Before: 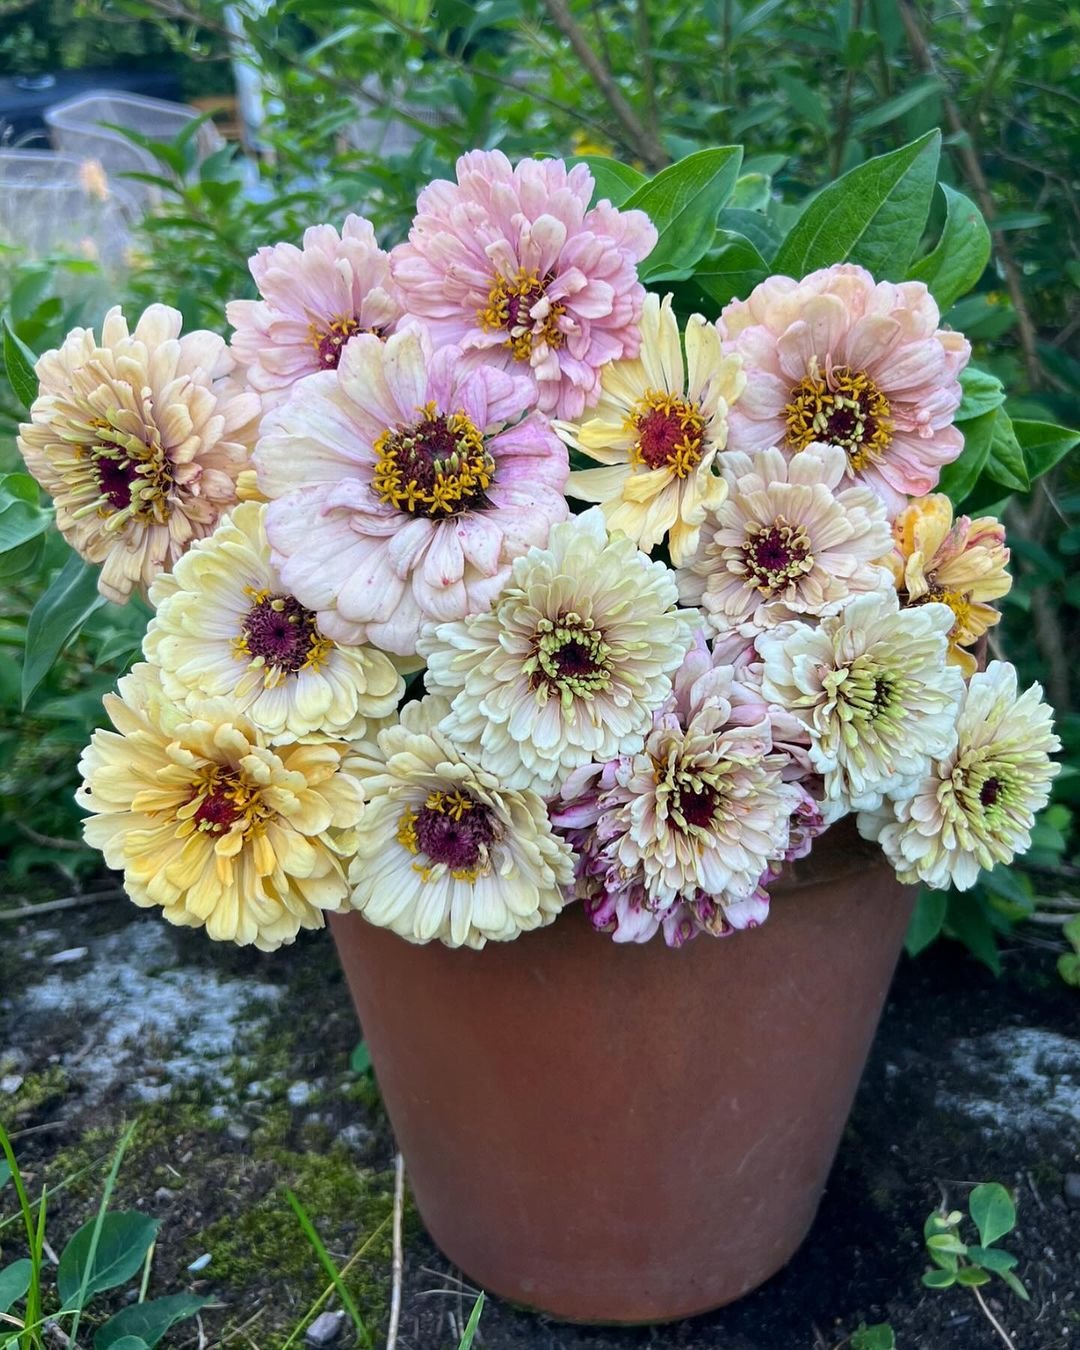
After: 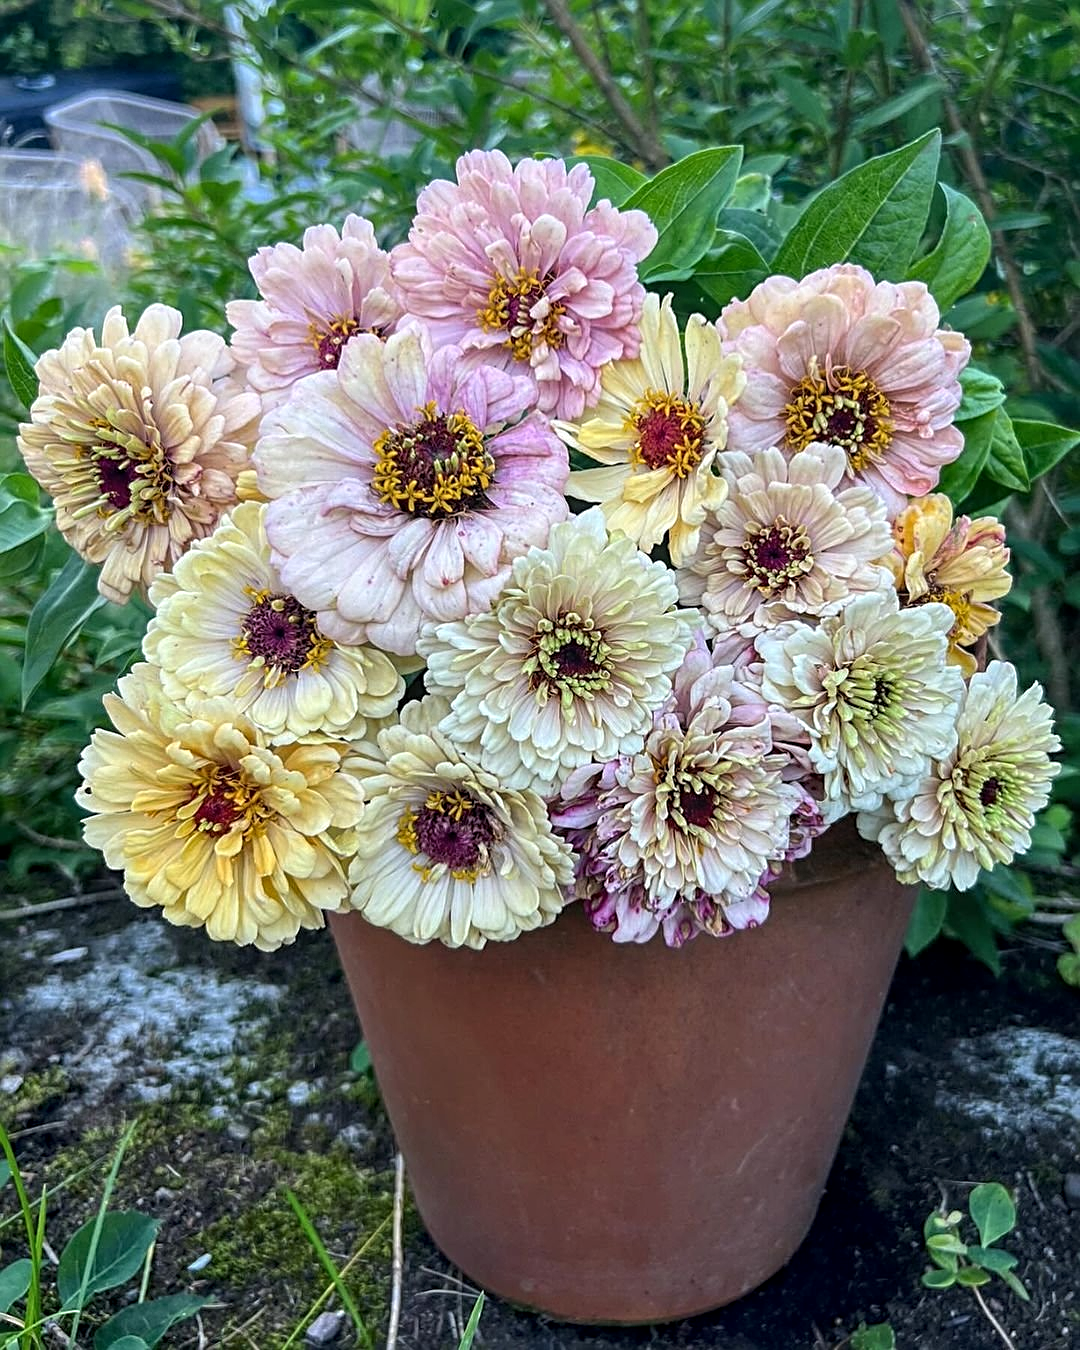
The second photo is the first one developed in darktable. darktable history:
local contrast: on, module defaults
sharpen: radius 2.787
